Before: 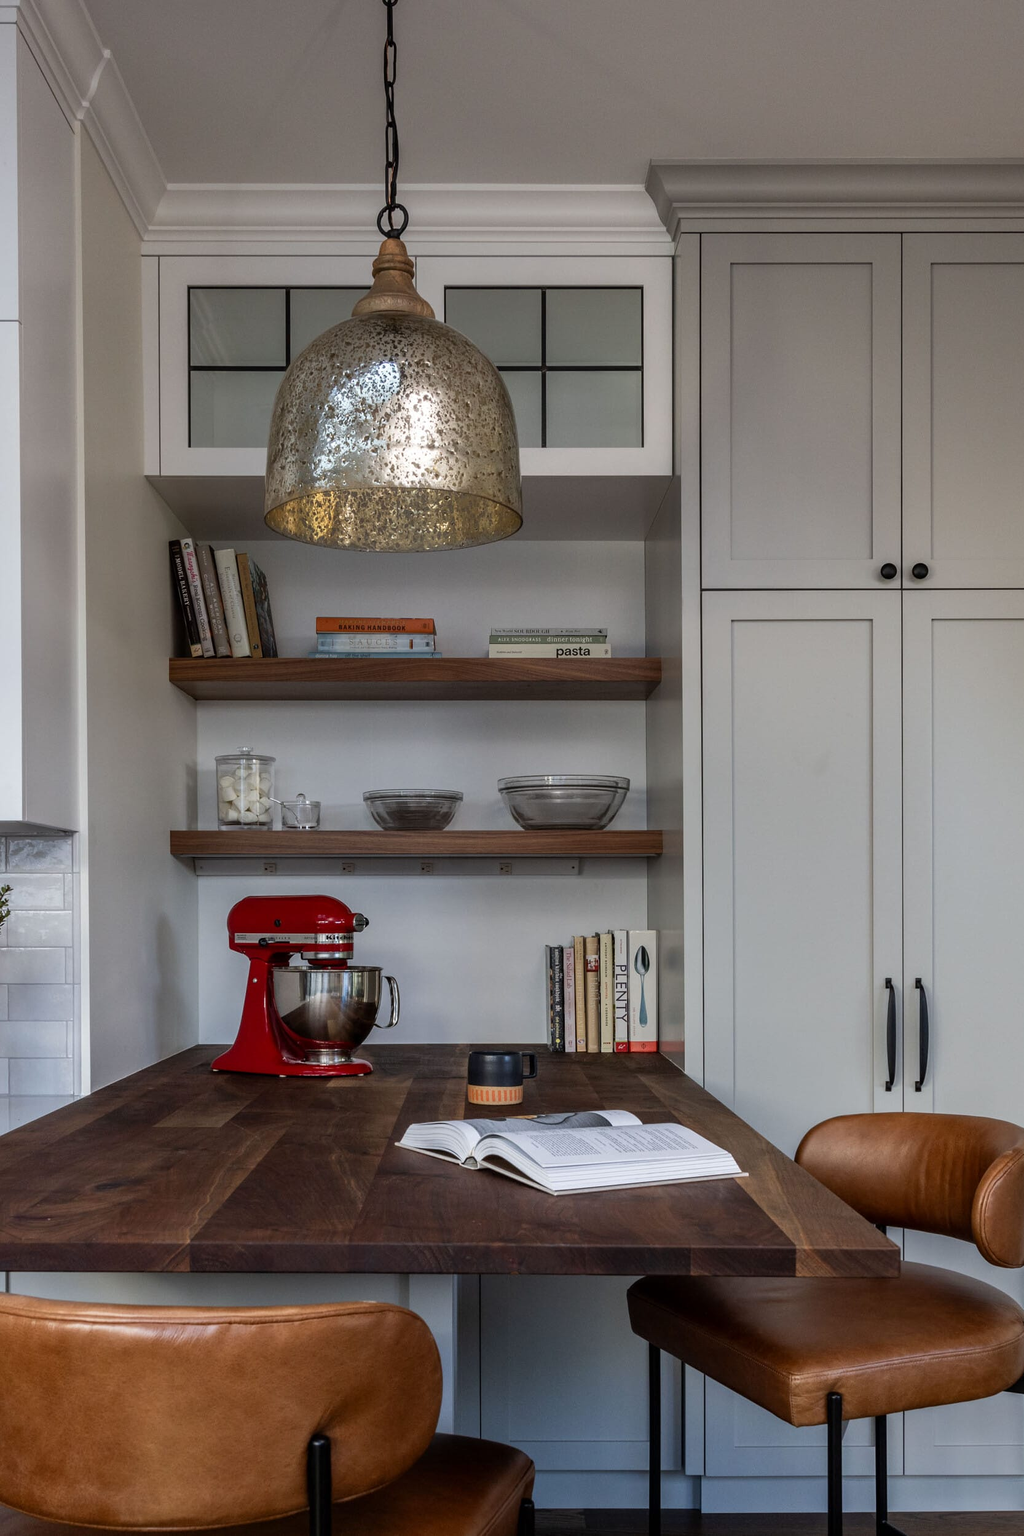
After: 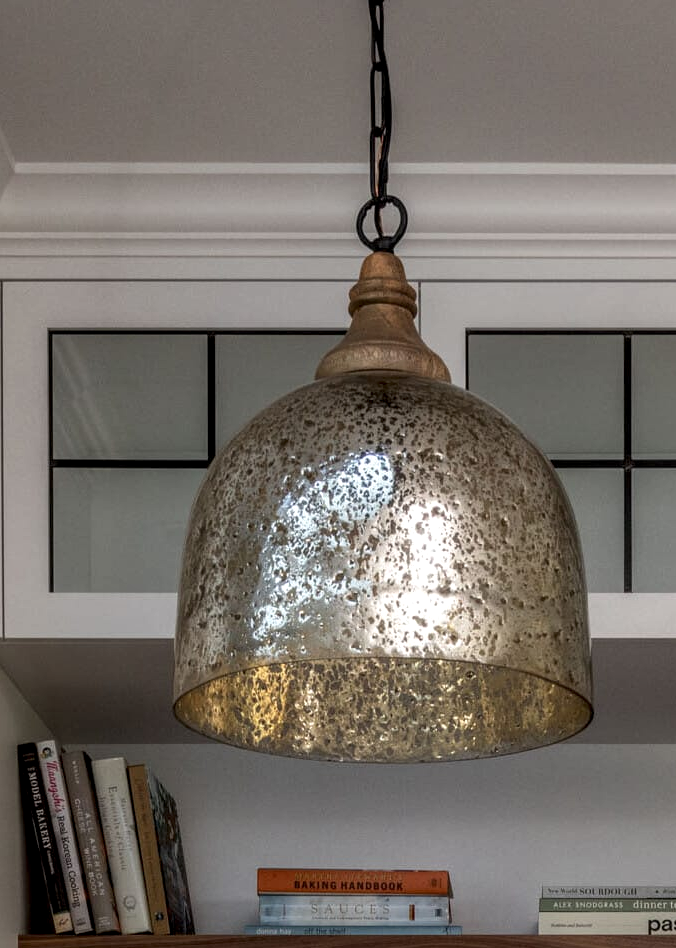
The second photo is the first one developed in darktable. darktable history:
crop: left 15.452%, top 5.459%, right 43.956%, bottom 56.62%
local contrast: detail 130%
